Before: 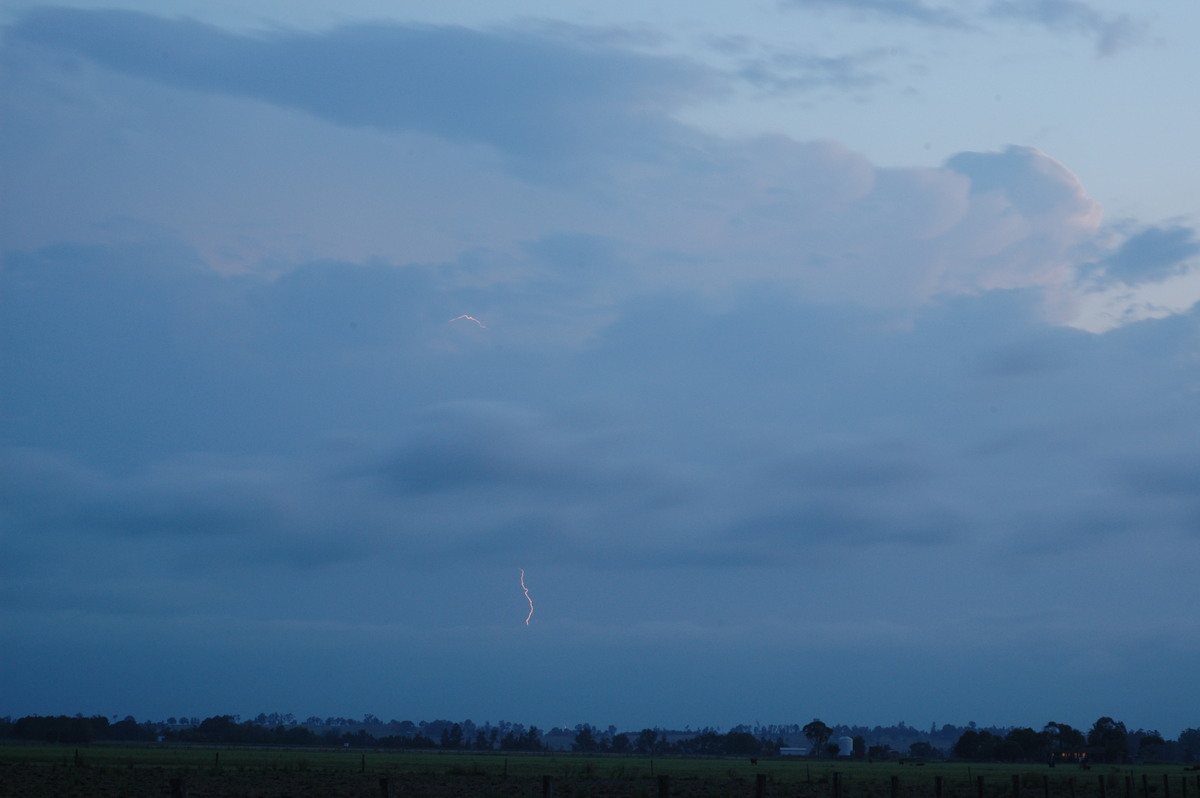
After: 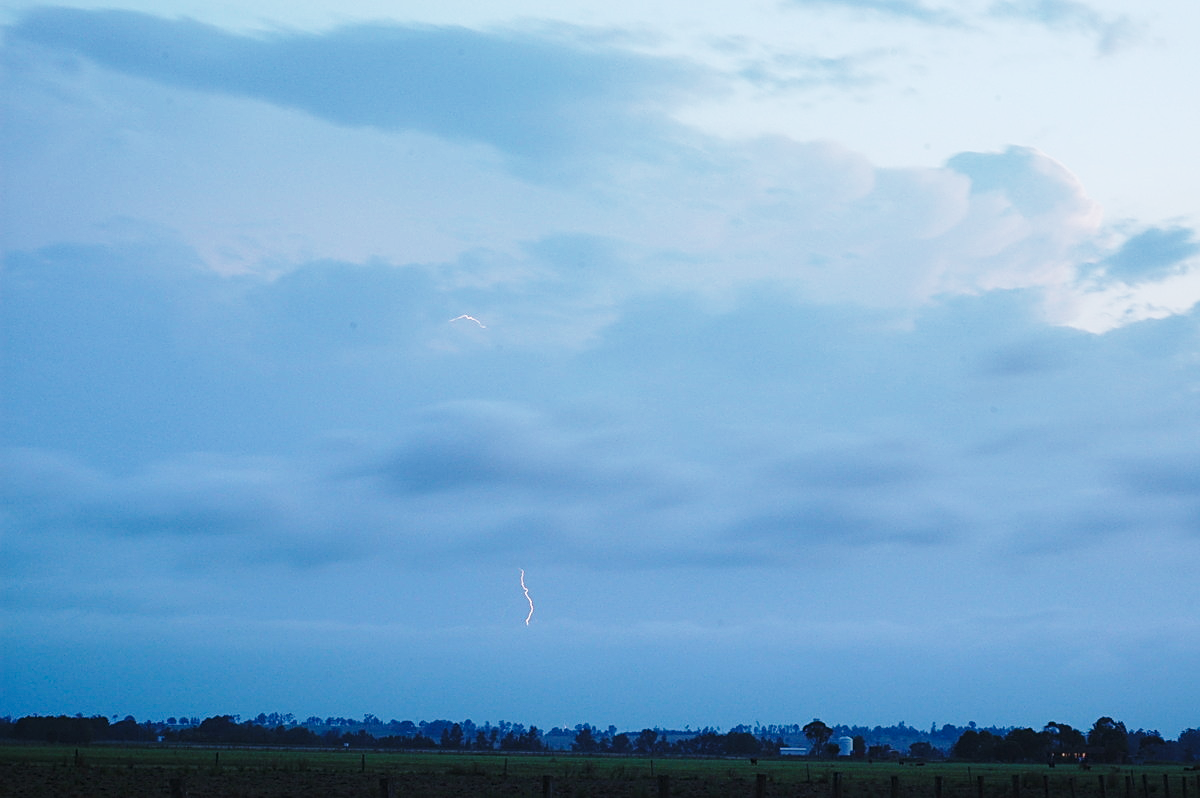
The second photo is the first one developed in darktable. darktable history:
exposure: black level correction 0, exposure 0.499 EV, compensate highlight preservation false
sharpen: on, module defaults
shadows and highlights: shadows 22.45, highlights -48.77, soften with gaussian
base curve: curves: ch0 [(0, 0) (0.028, 0.03) (0.121, 0.232) (0.46, 0.748) (0.859, 0.968) (1, 1)], preserve colors none
